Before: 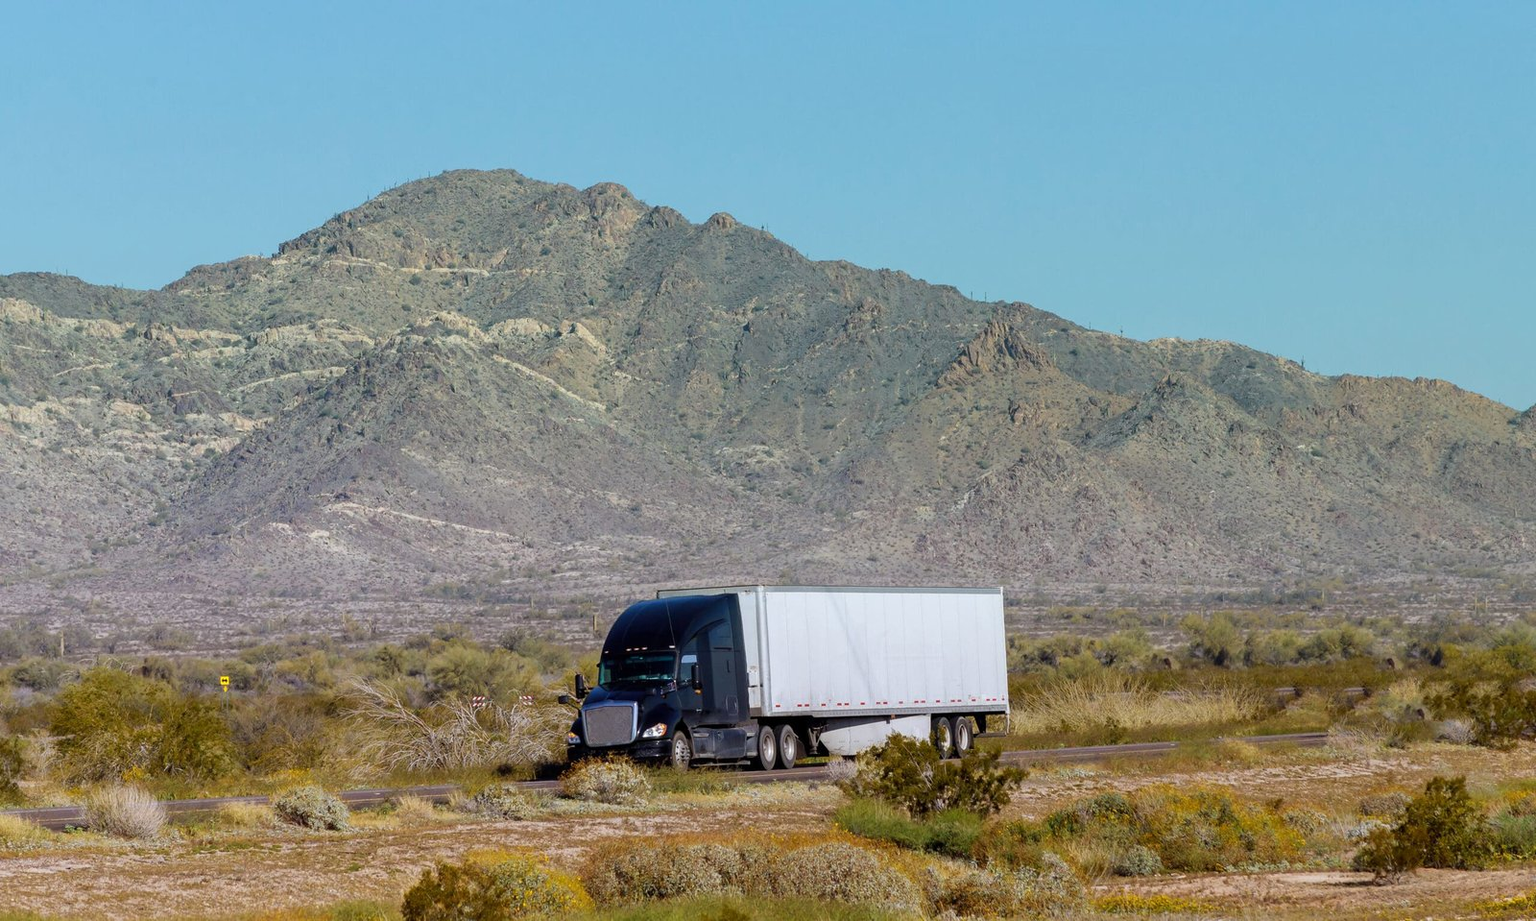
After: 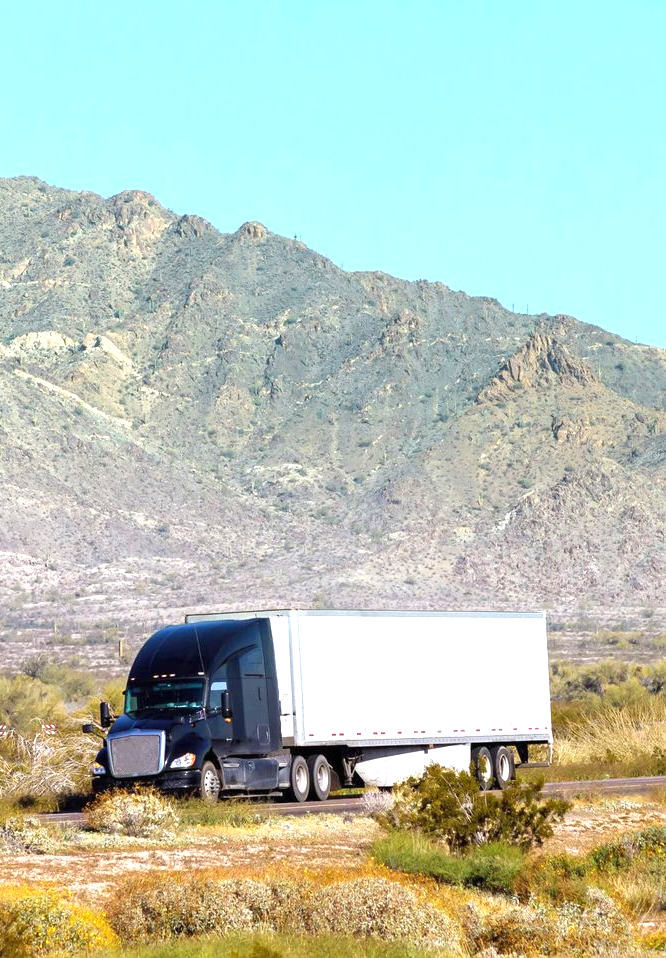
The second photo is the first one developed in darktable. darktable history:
crop: left 31.229%, right 27.105%
exposure: black level correction 0, exposure 1.2 EV, compensate highlight preservation false
